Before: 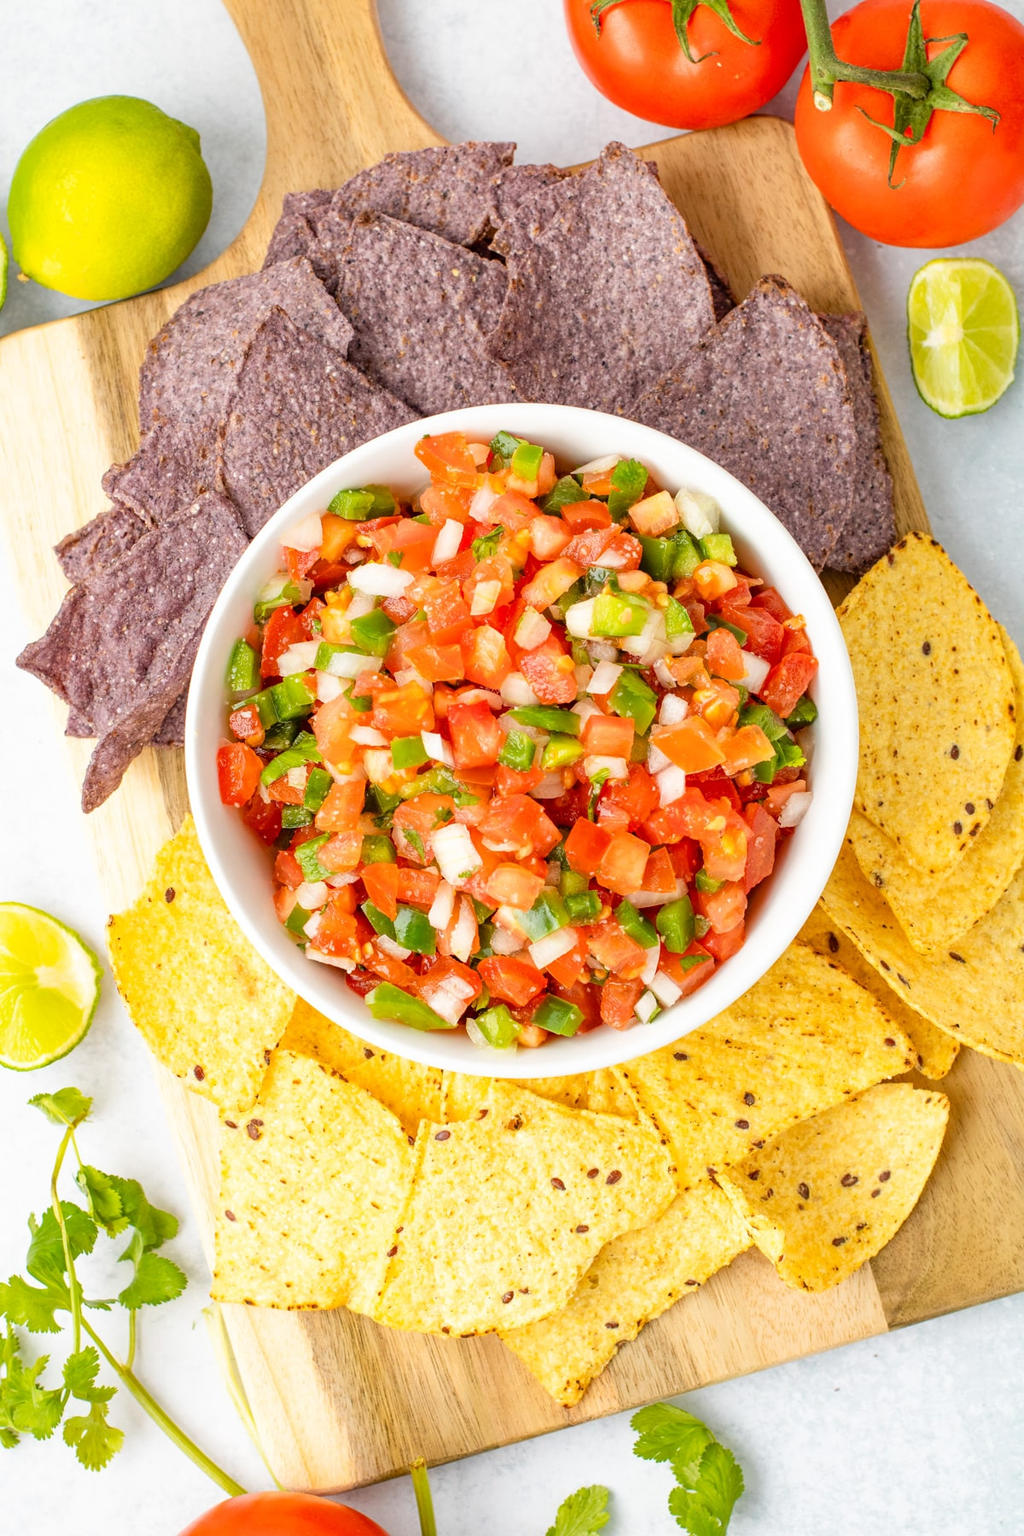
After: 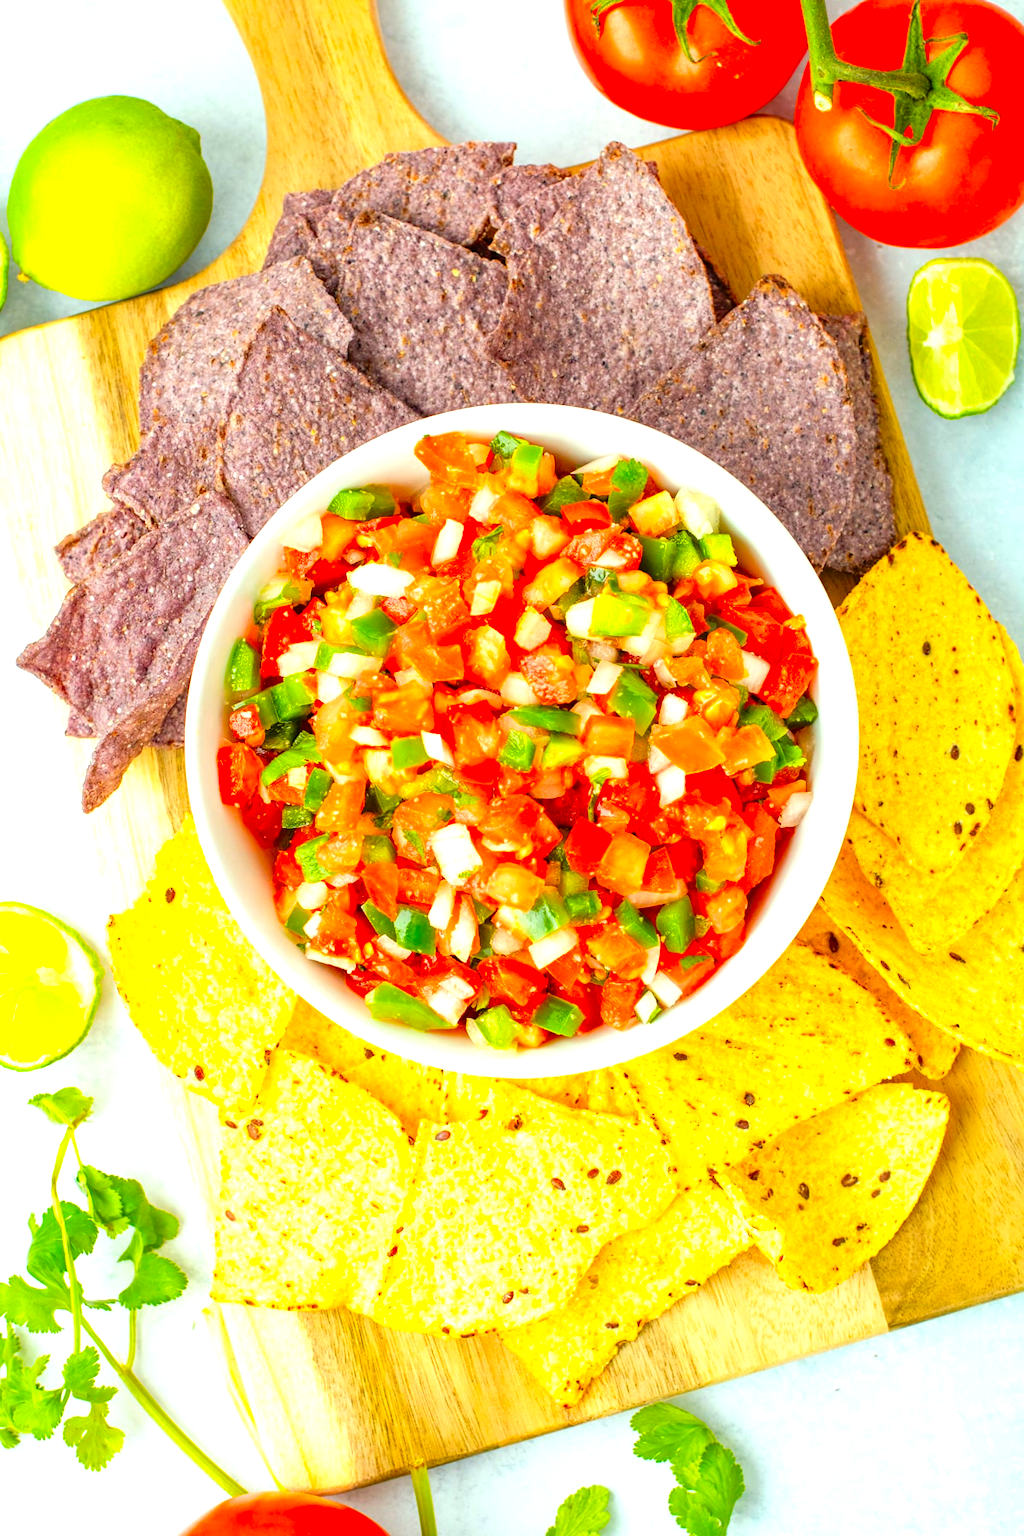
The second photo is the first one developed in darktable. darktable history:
color correction: highlights a* -7.33, highlights b* 1.26, shadows a* -3.55, saturation 1.4
color balance: output saturation 110%
exposure: black level correction 0, exposure 0.5 EV, compensate exposure bias true, compensate highlight preservation false
